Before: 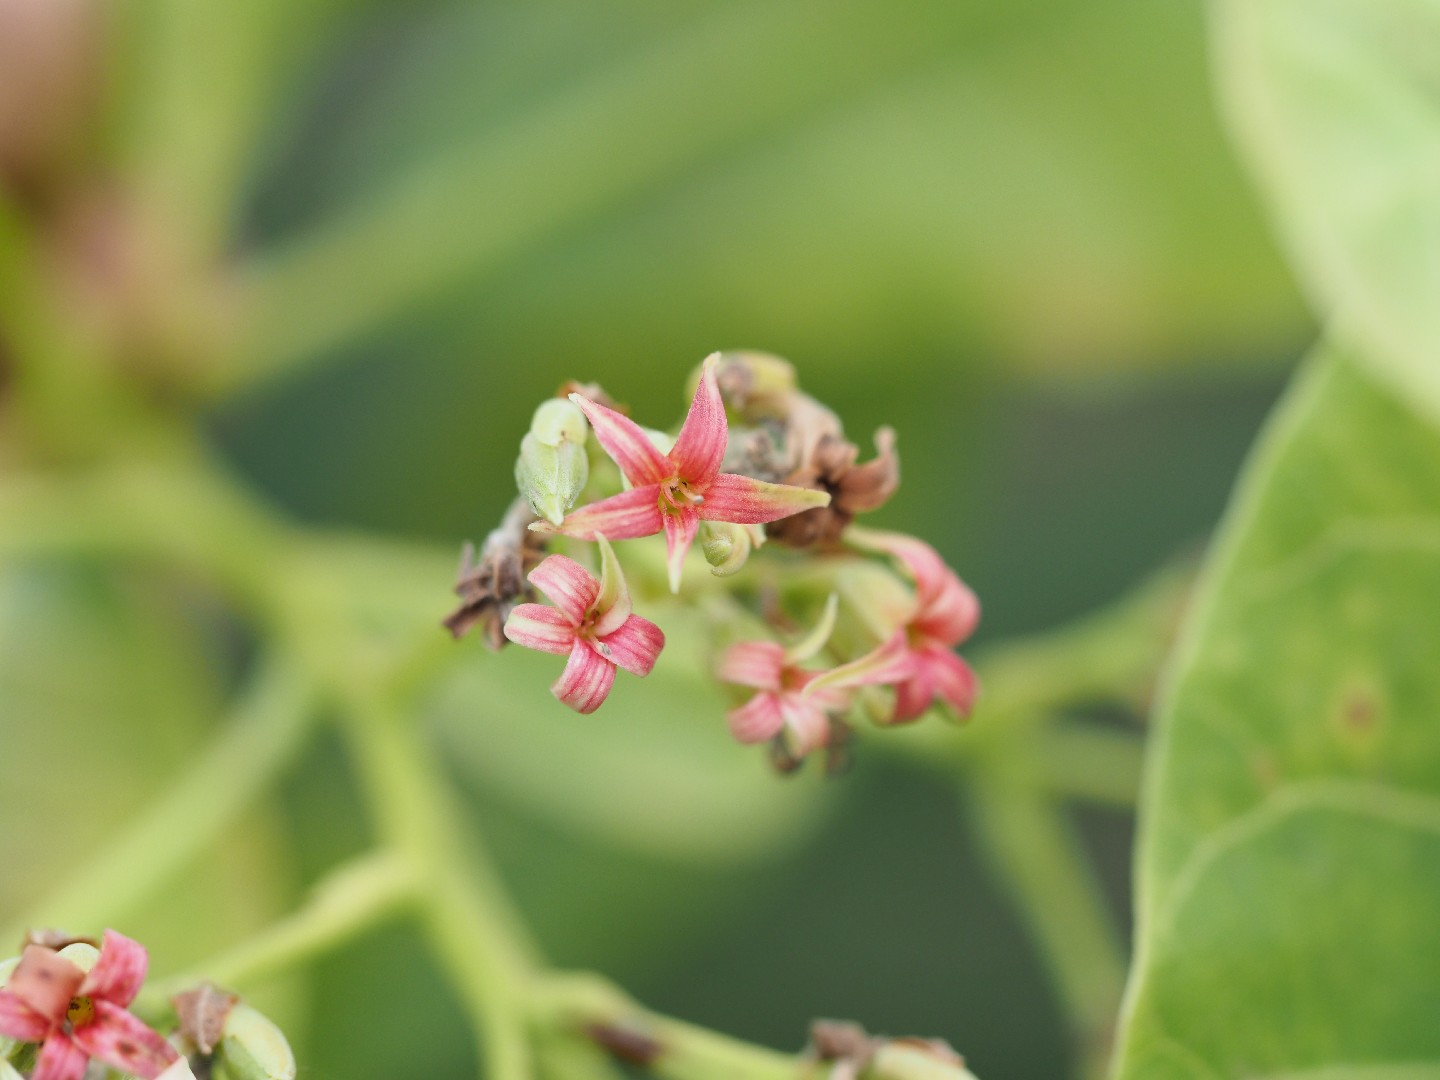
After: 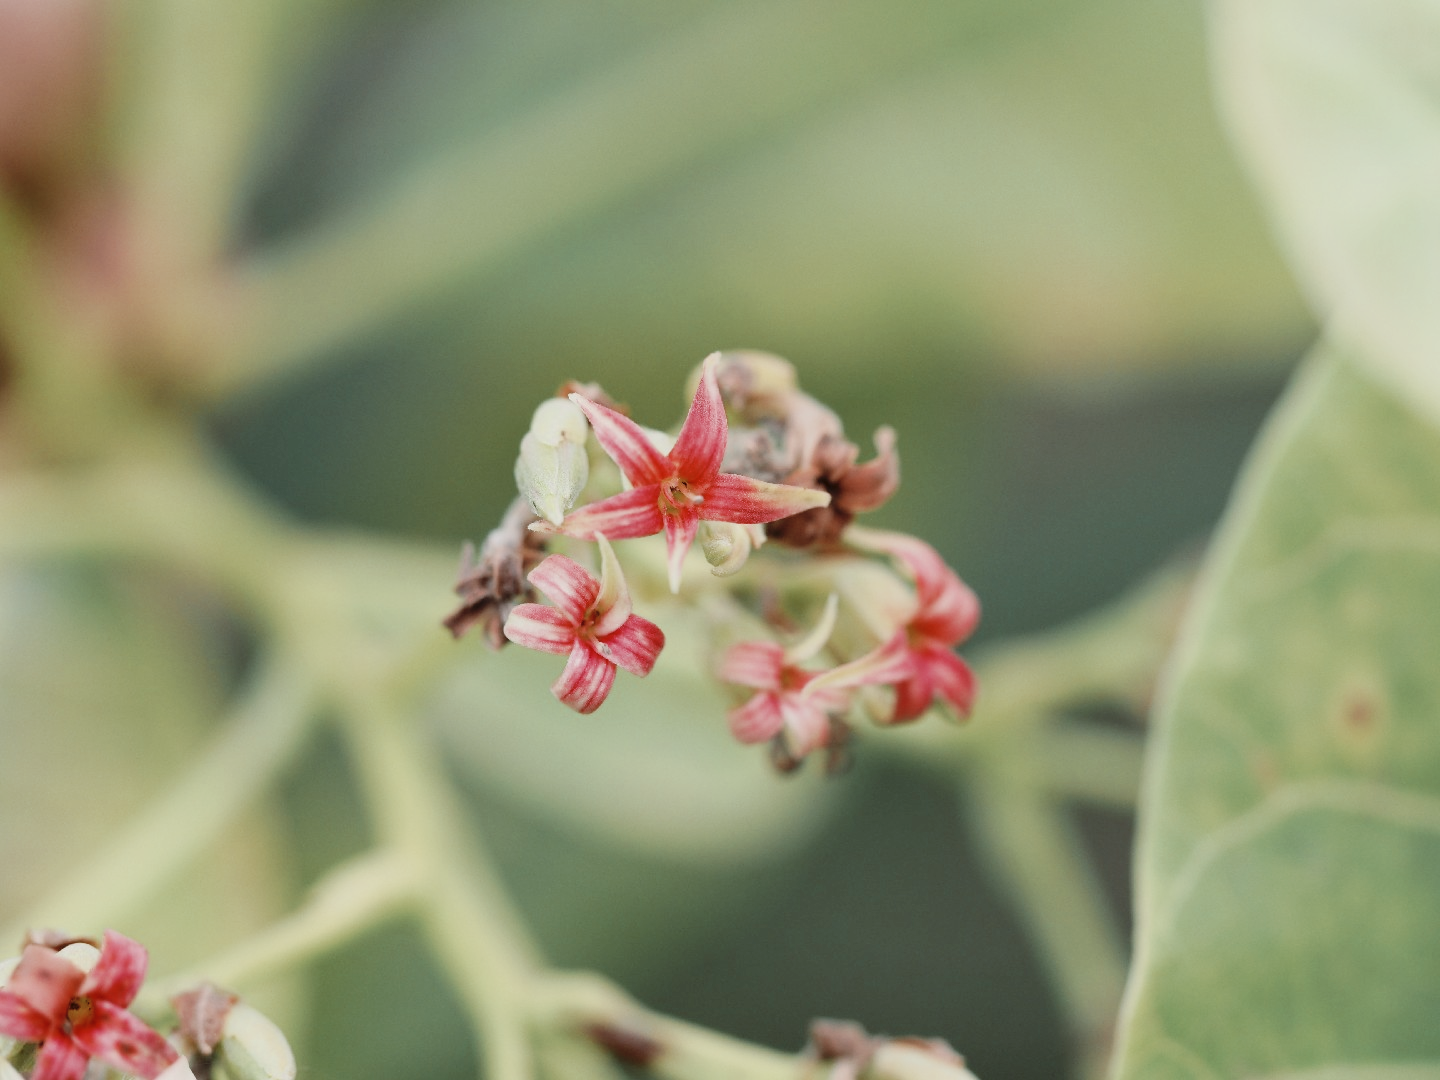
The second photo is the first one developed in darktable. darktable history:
tone curve: curves: ch0 [(0, 0) (0.003, 0.005) (0.011, 0.006) (0.025, 0.013) (0.044, 0.027) (0.069, 0.042) (0.1, 0.06) (0.136, 0.085) (0.177, 0.118) (0.224, 0.171) (0.277, 0.239) (0.335, 0.314) (0.399, 0.394) (0.468, 0.473) (0.543, 0.552) (0.623, 0.64) (0.709, 0.718) (0.801, 0.801) (0.898, 0.882) (1, 1)], preserve colors none
color look up table: target L [95.72, 93.06, 83.14, 83, 80.98, 80.1, 74.69, 57.47, 52.12, 39.62, 10.66, 200.49, 82.85, 76.01, 62.82, 51.35, 45.63, 42.46, 51.68, 52.15, 39.34, 40.3, 36.84, 29.98, 19.67, 11.87, 78.24, 66.21, 57.51, 44.77, 39.64, 57.12, 56.1, 53.76, 35.8, 43.37, 40.71, 34.05, 25.29, 25.59, 23.46, 16, 9.719, 2.54, 95.85, 87.81, 60.99, 58.5, 12.57], target a [-13.63, -20.98, 4.447, -40.49, -40.52, -16.29, -31.56, 6.407, -29.88, -18.86, -6.995, 0, 12.66, 5.22, 44.95, 44.08, 62.27, 59.37, 27.09, 28.72, 53.97, 54.49, 6.75, 13.93, 30.19, 22.75, 11.7, 35.69, 42.2, 56.77, 56.75, 15.97, -10.17, 1.518, 50.17, 1.692, 8.4, 26.73, 37, 34.7, 2.891, 27.29, 31.09, 7.016, -6.142, -30.29, -14.25, -20.64, -2.011], target b [29.41, 1.837, 46.75, 33.82, 9.123, 16.41, -13.39, 36.18, 14.55, -6.676, 7.182, 0, 20.68, 12.48, 40.51, 20.18, 49.14, 28.41, 7.49, 28.96, 47.52, 48.16, 3.769, 21.95, 28.63, 12.92, -9.002, -2.532, -13.05, 9.751, -1.27, -24.23, -45.37, -24.59, 19.64, -52.76, -52.13, 0.545, -23.19, 23.71, -26.53, -12.52, -42.29, -12.74, -0.696, -16.72, -34.8, -23.51, -9.443], num patches 49
